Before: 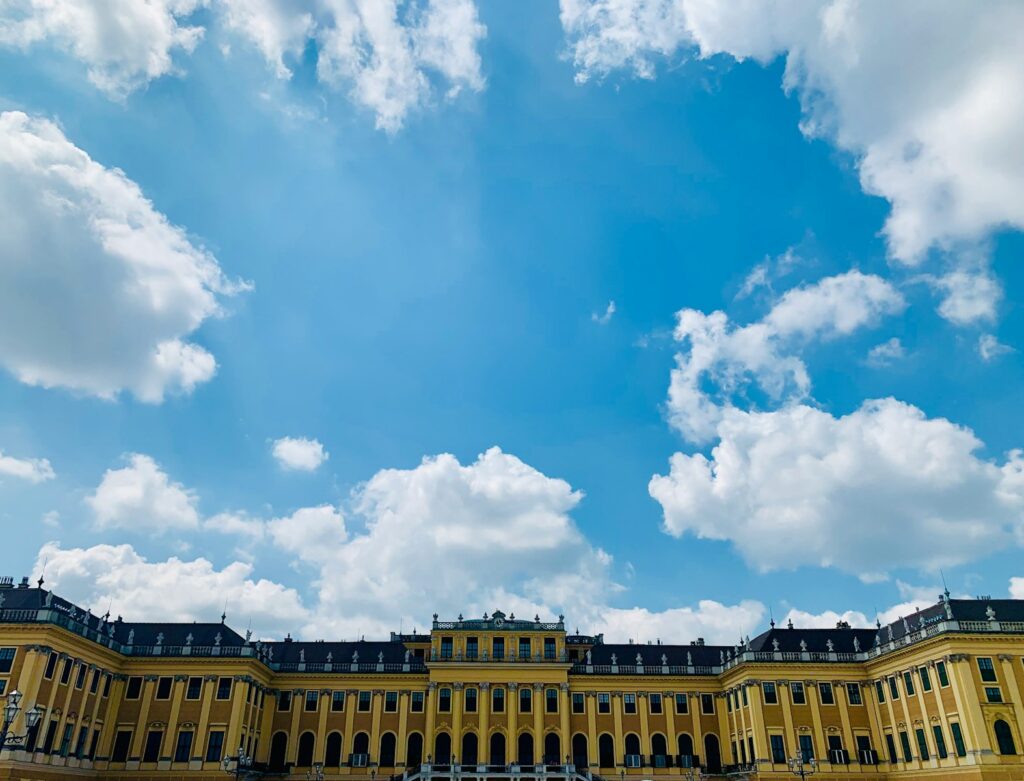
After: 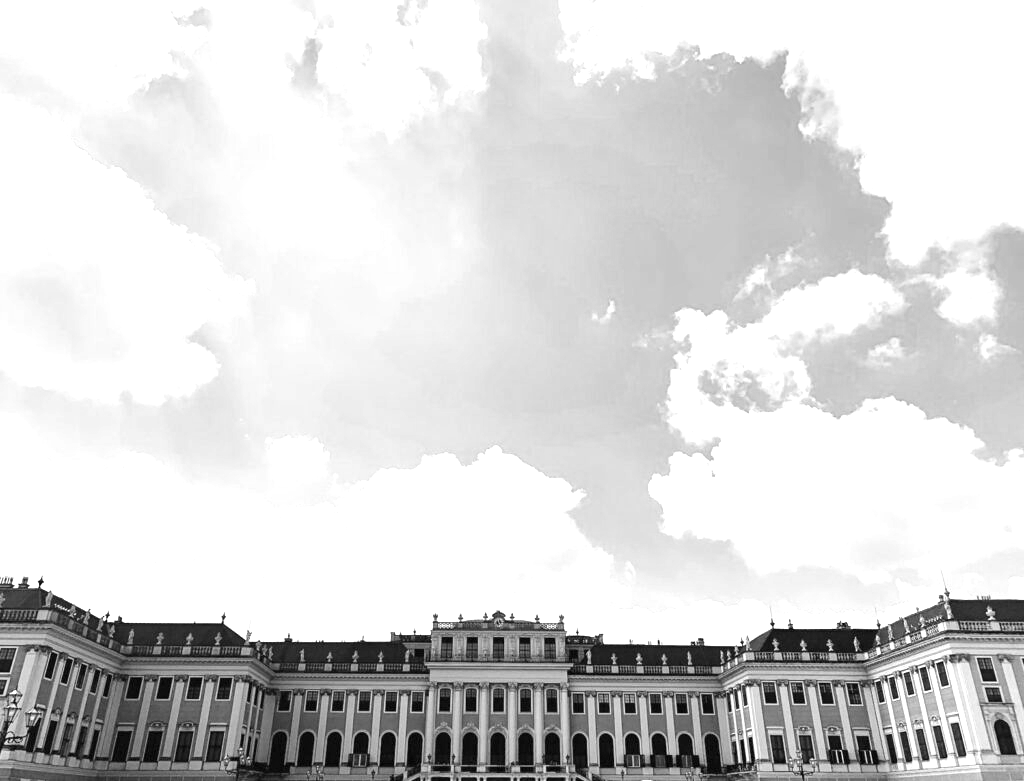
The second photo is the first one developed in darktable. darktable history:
exposure: black level correction 0, exposure 1.45 EV, compensate exposure bias true, compensate highlight preservation false
monochrome: on, module defaults
